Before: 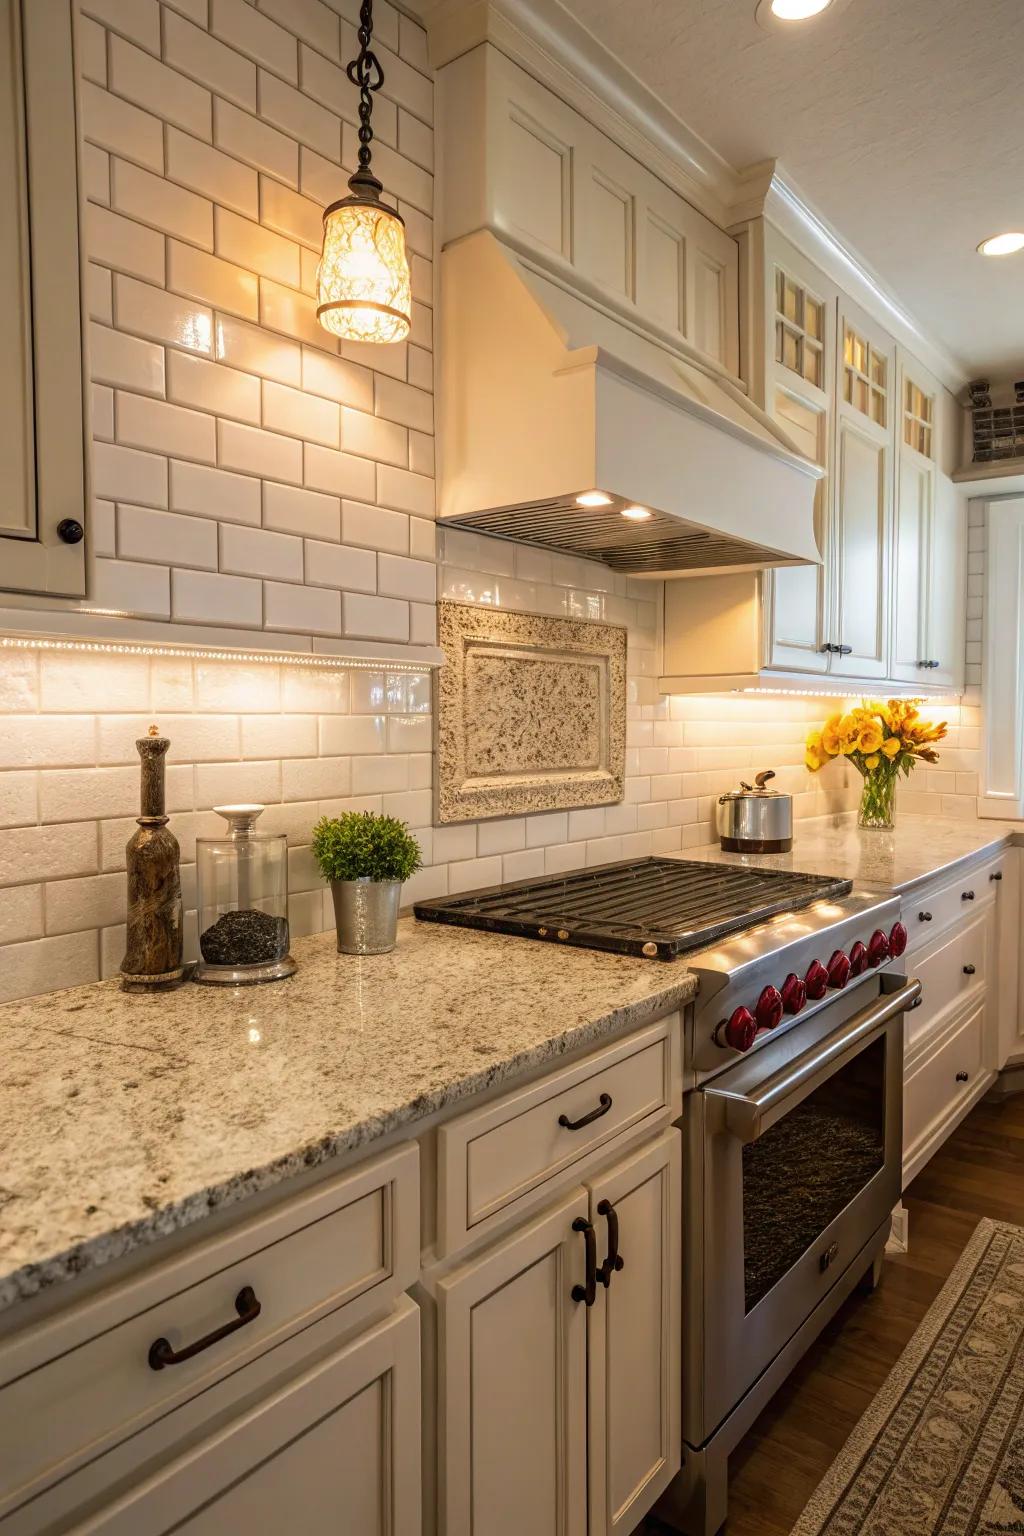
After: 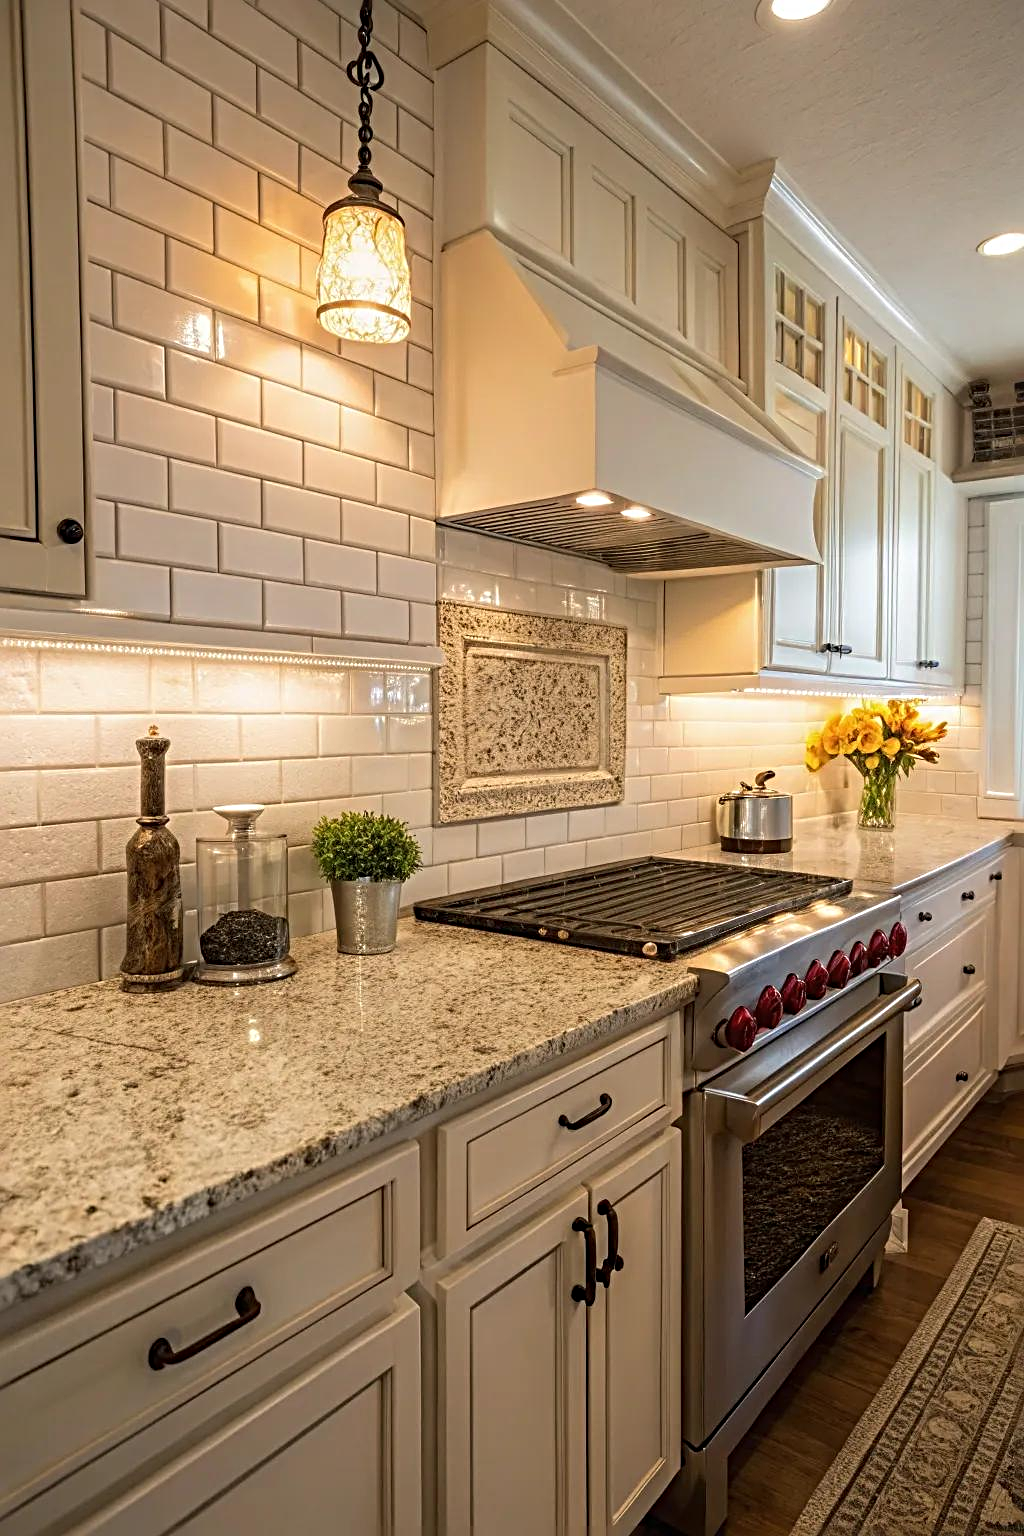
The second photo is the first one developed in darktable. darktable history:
vignetting: fall-off start 116.1%, fall-off radius 58.95%, brightness -0.648, saturation -0.009
sharpen: radius 3.959
